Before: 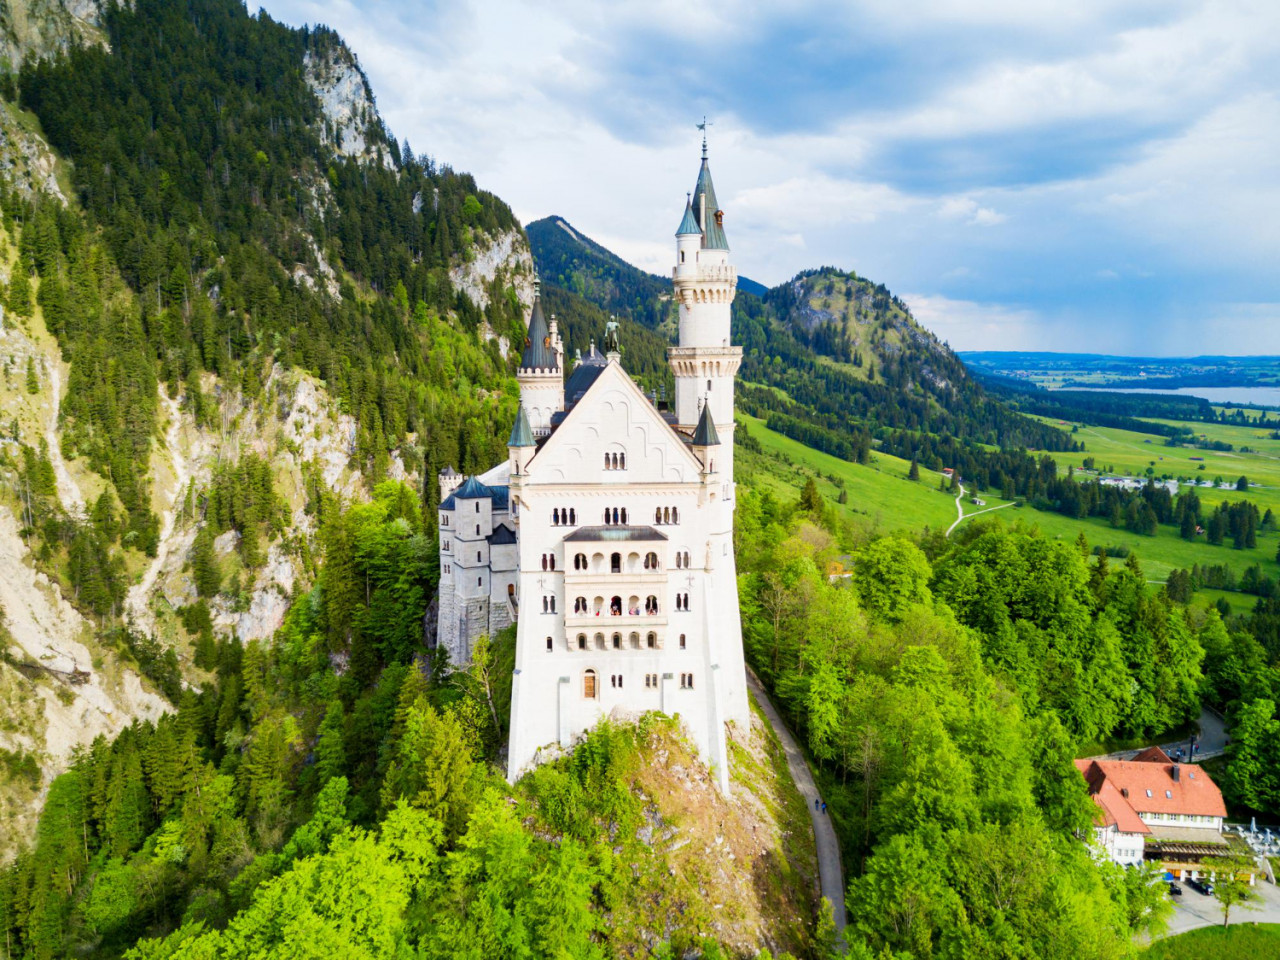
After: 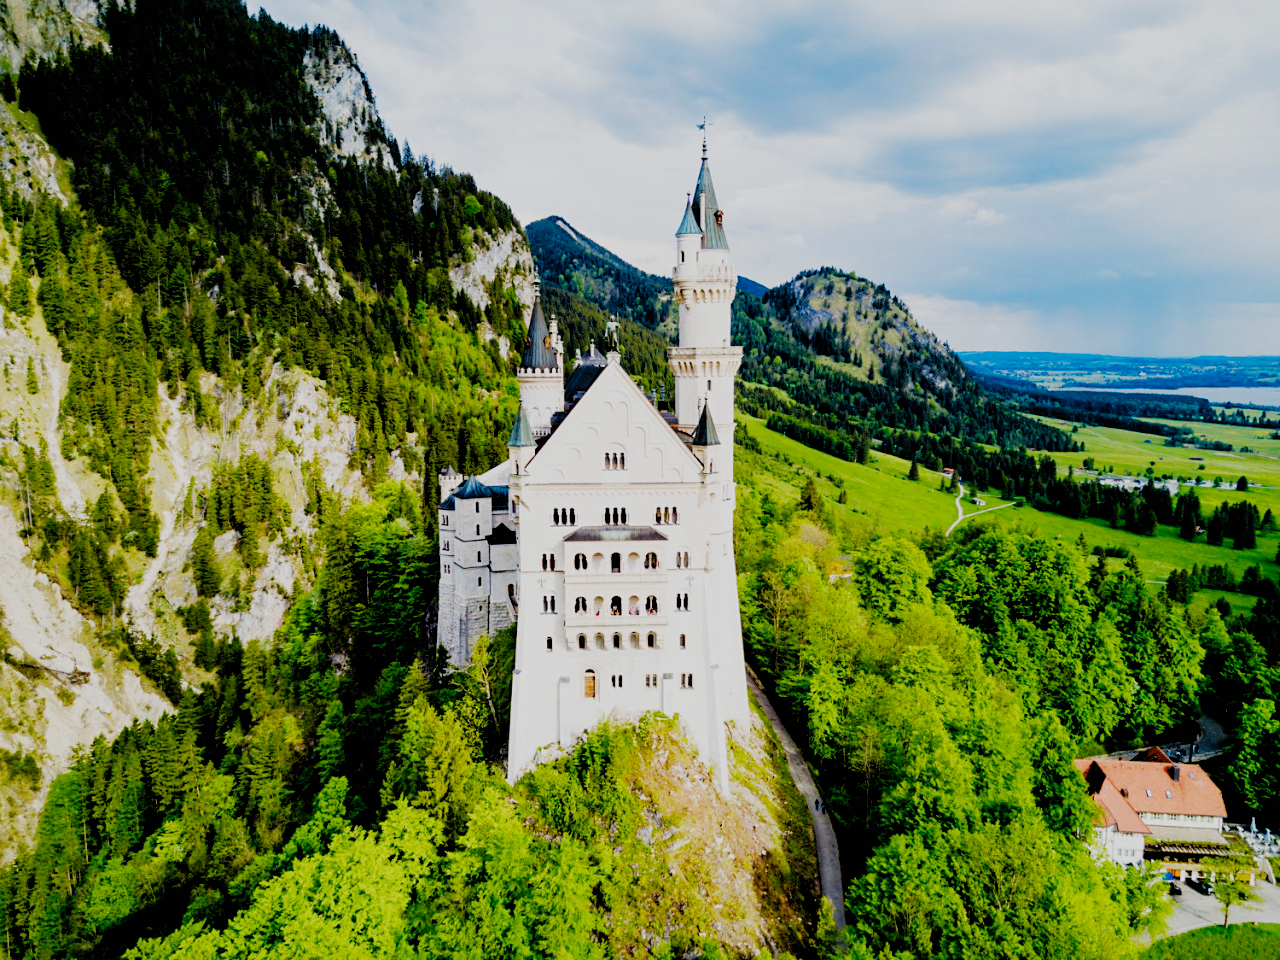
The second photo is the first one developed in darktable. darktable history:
filmic rgb: black relative exposure -2.85 EV, white relative exposure 4.56 EV, hardness 1.77, contrast 1.25, preserve chrominance no, color science v5 (2021)
sharpen: amount 0.2
